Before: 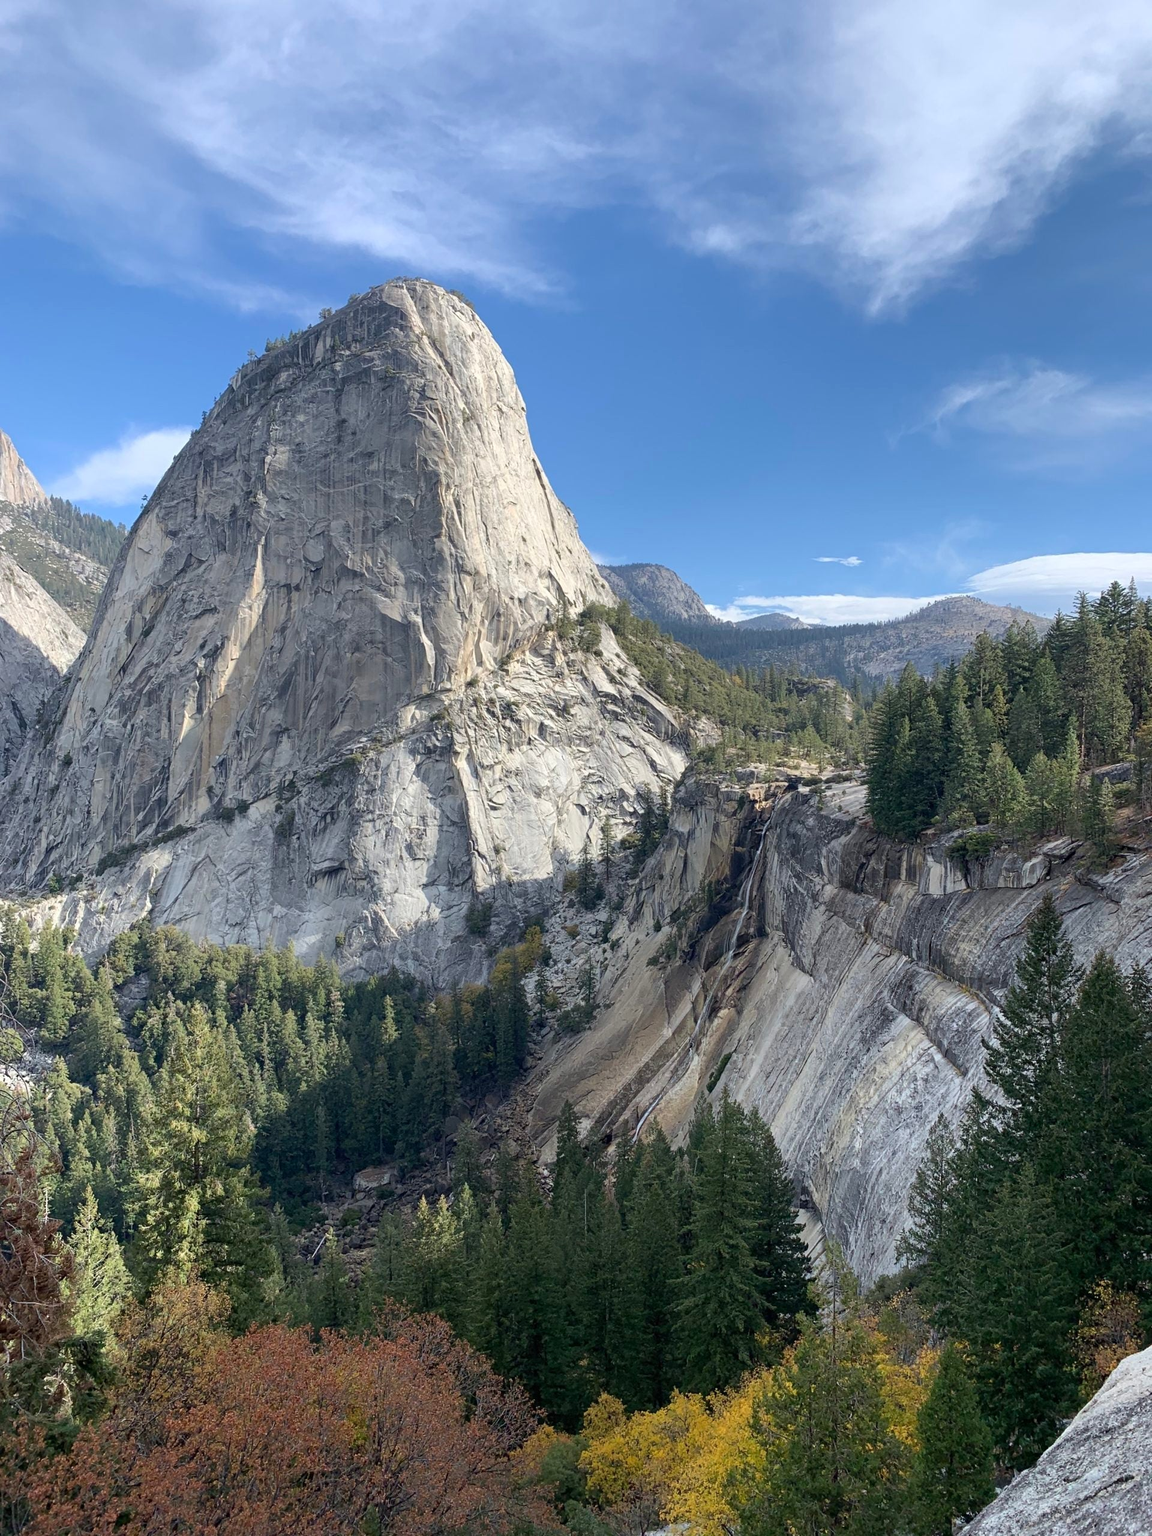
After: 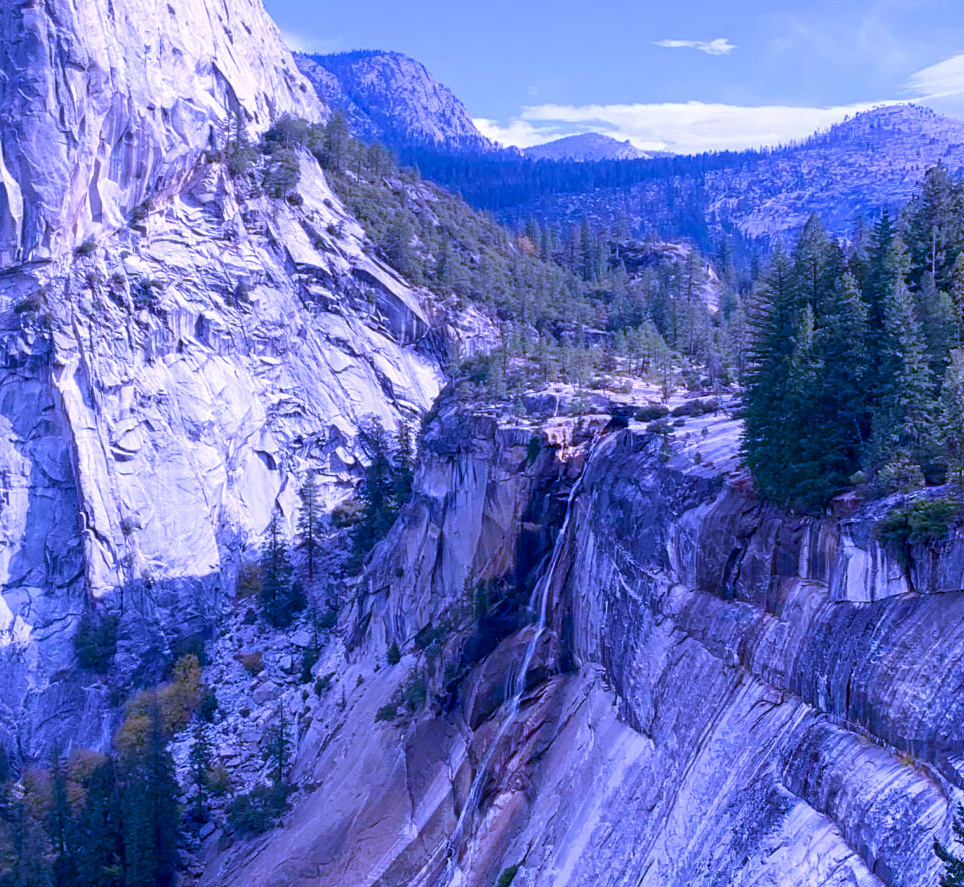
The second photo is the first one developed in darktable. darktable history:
crop: left 36.607%, top 34.735%, right 13.146%, bottom 30.611%
velvia: strength 51%, mid-tones bias 0.51
white balance: red 0.98, blue 1.61
